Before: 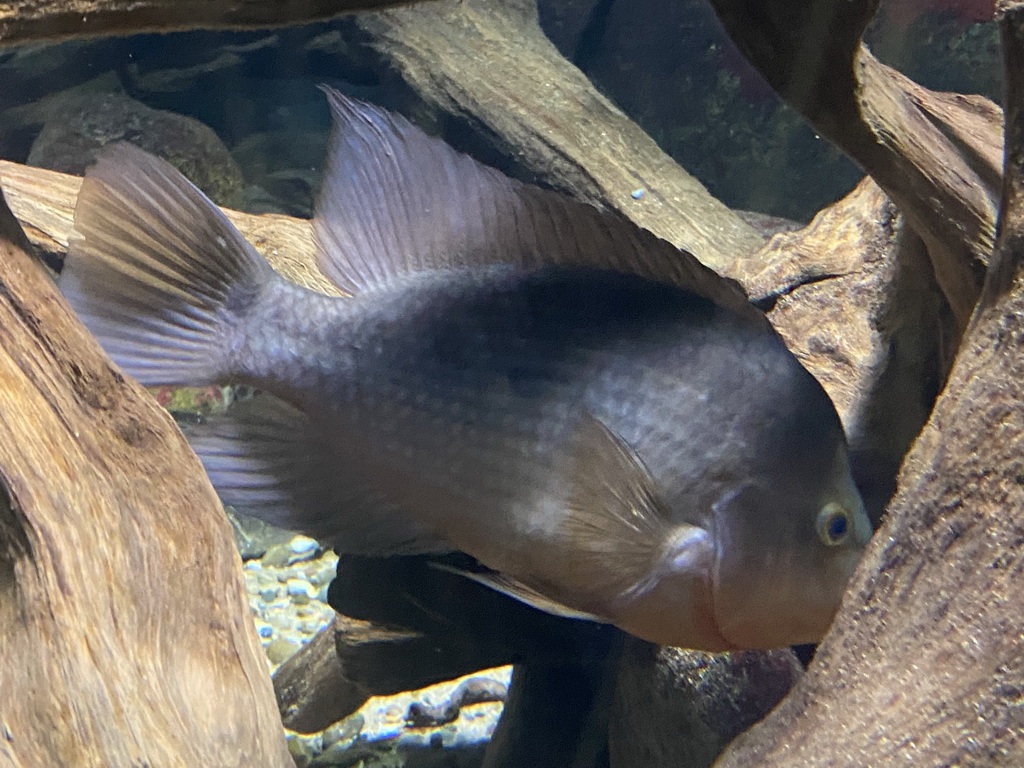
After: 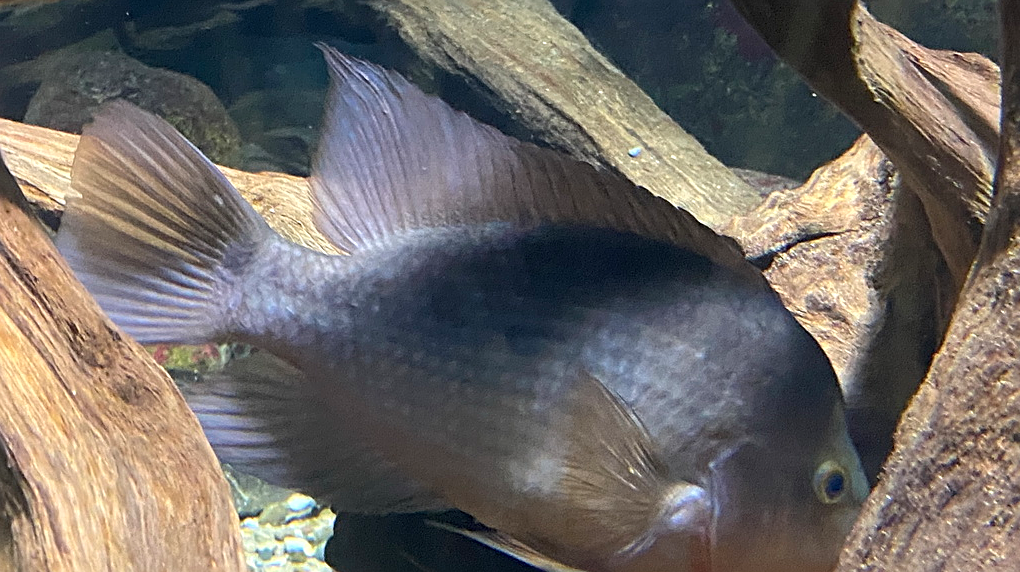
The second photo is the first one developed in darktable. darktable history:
crop: left 0.36%, top 5.528%, bottom 19.87%
exposure: exposure 0.2 EV, compensate highlight preservation false
sharpen: on, module defaults
